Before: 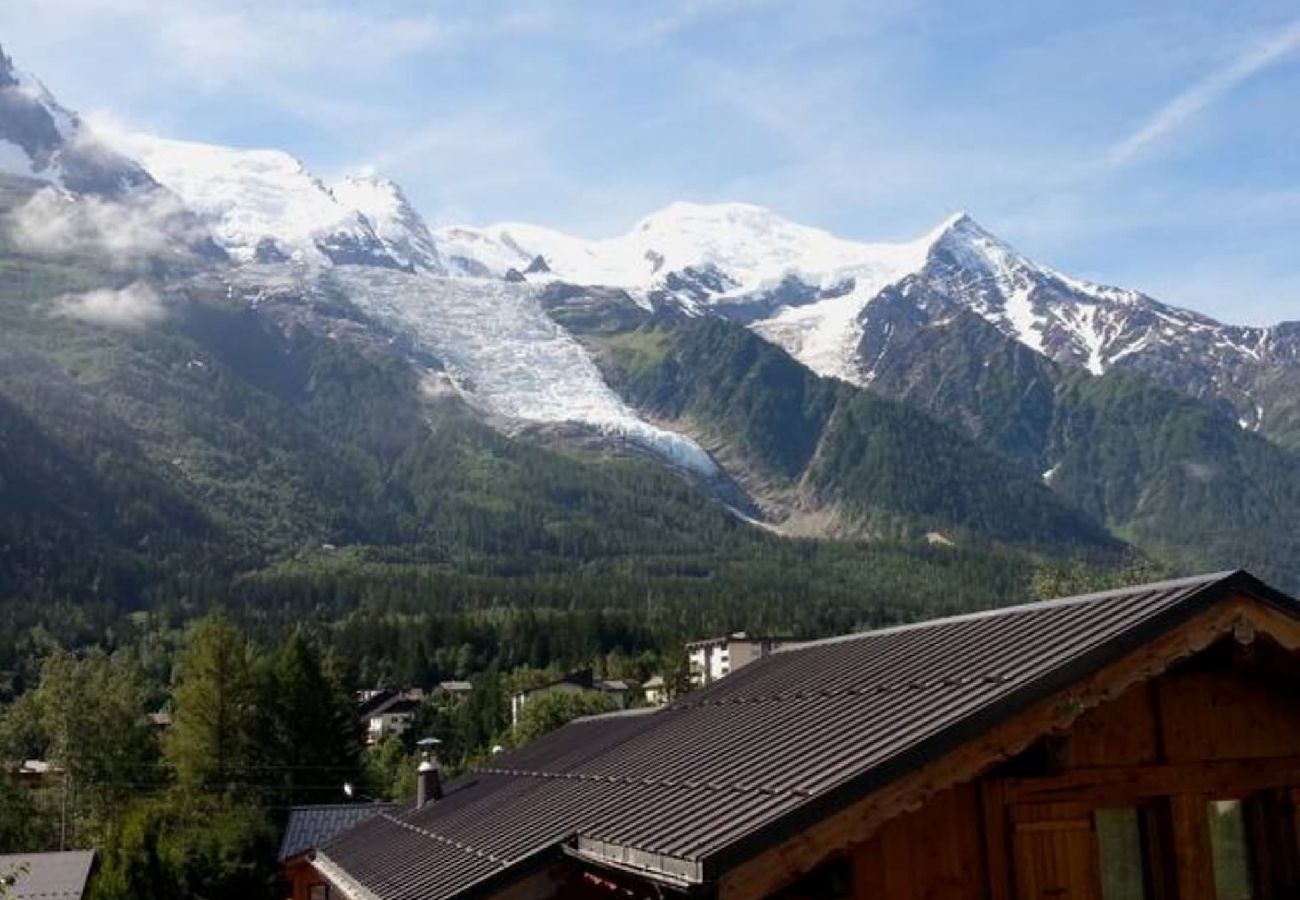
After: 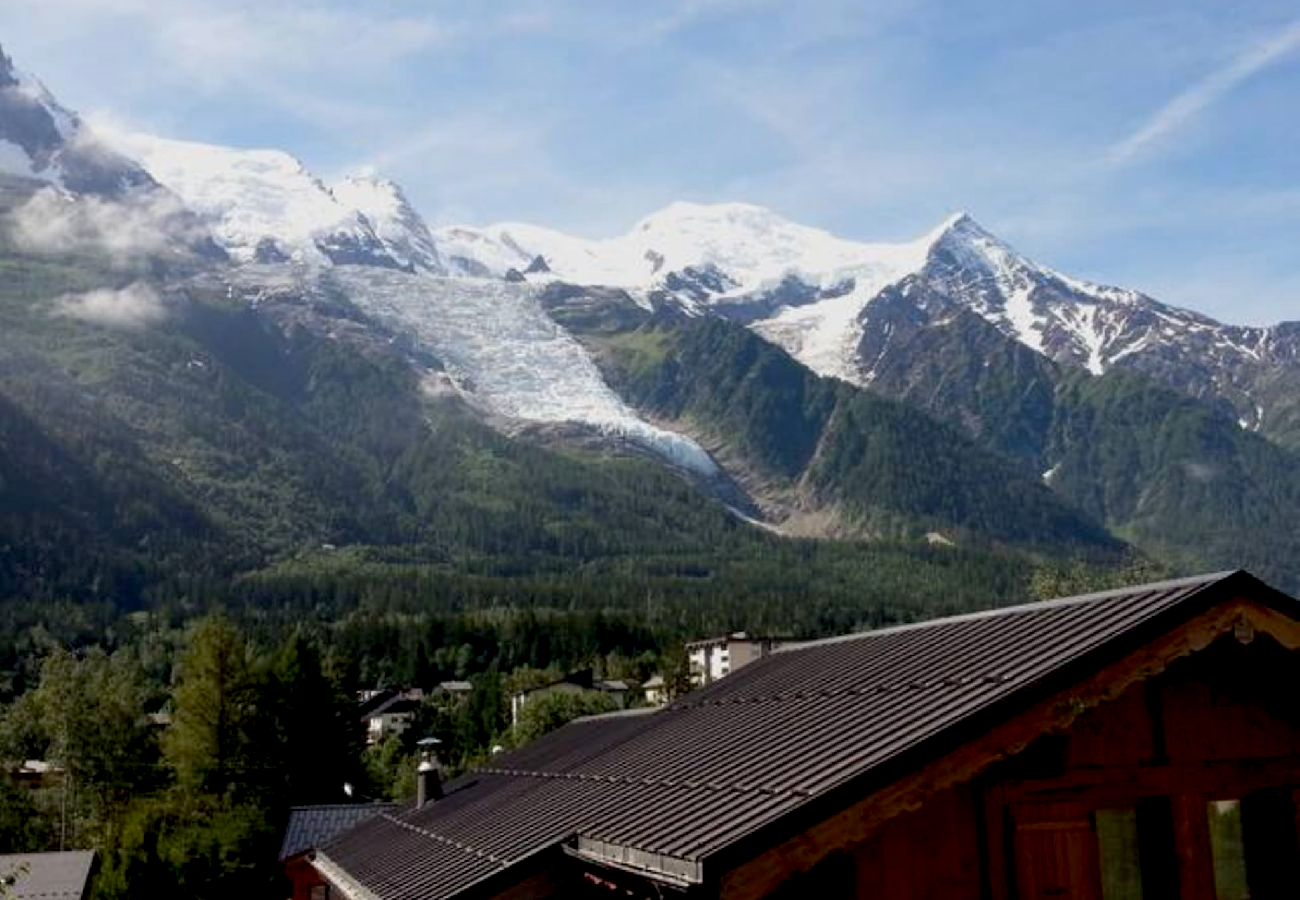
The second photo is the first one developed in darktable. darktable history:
exposure: black level correction 0.009, exposure -0.163 EV, compensate highlight preservation false
